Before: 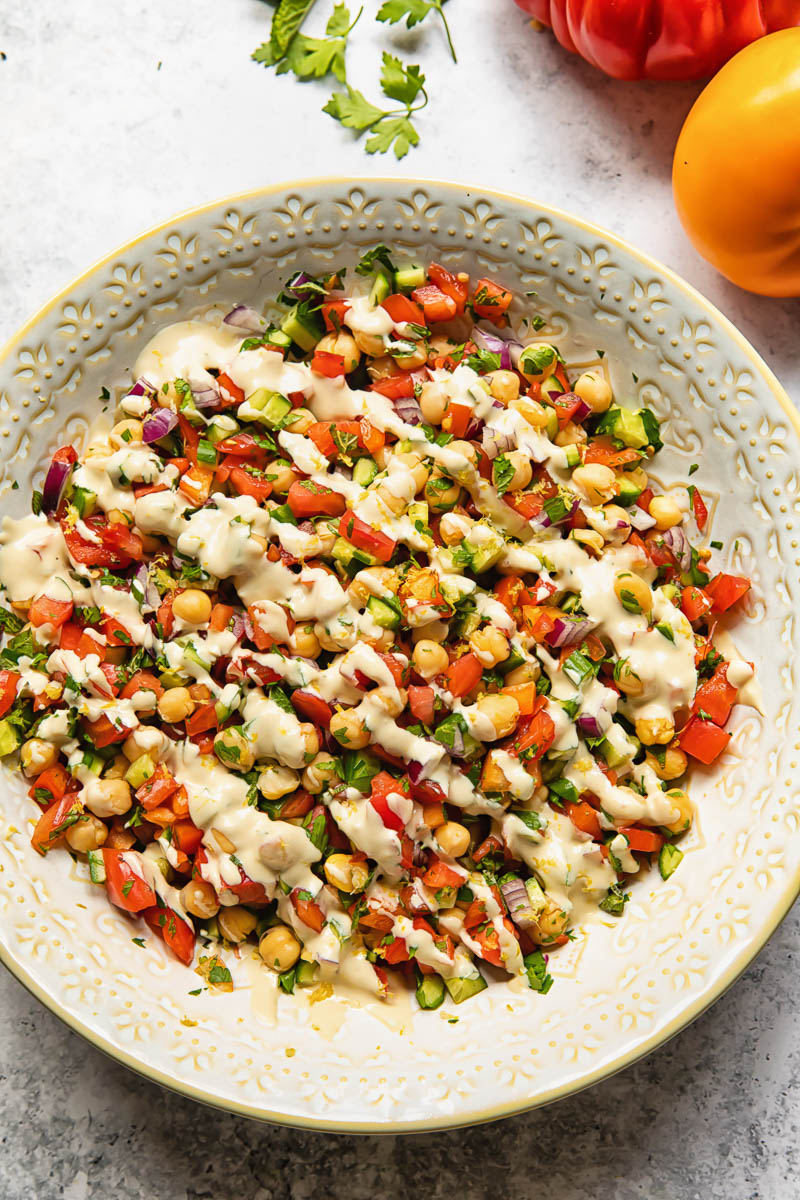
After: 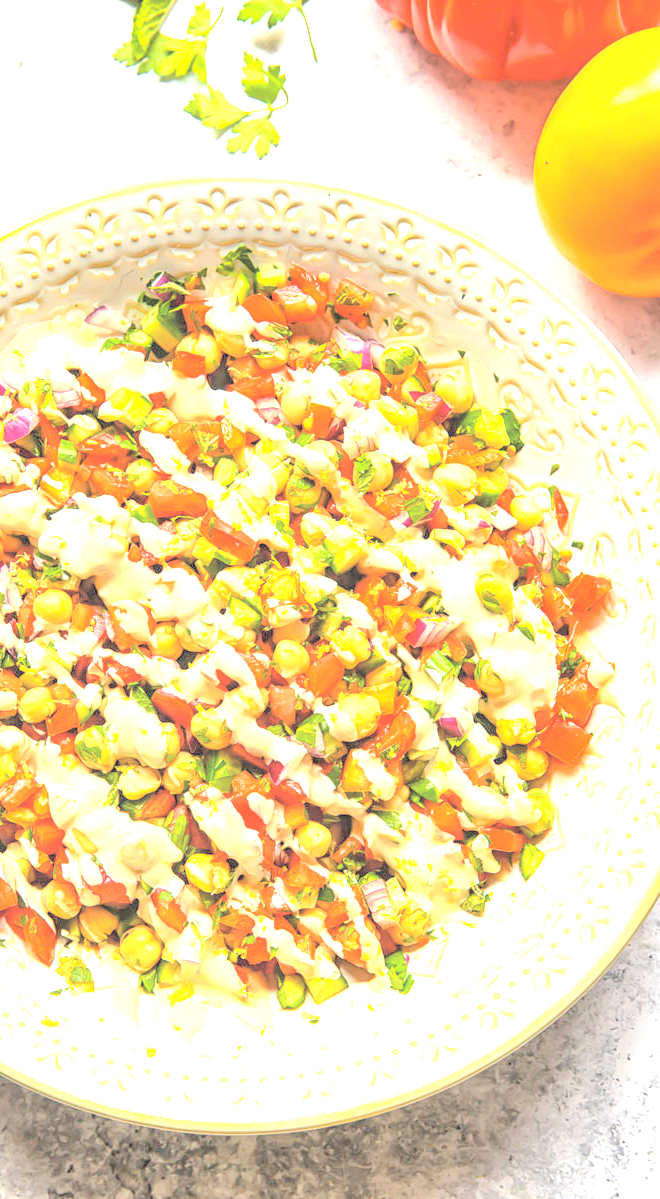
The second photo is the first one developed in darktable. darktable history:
local contrast: highlights 26%, detail 150%
exposure: black level correction 0, exposure 1.366 EV, compensate highlight preservation false
contrast brightness saturation: brightness 0.996
crop: left 17.388%, bottom 0.045%
